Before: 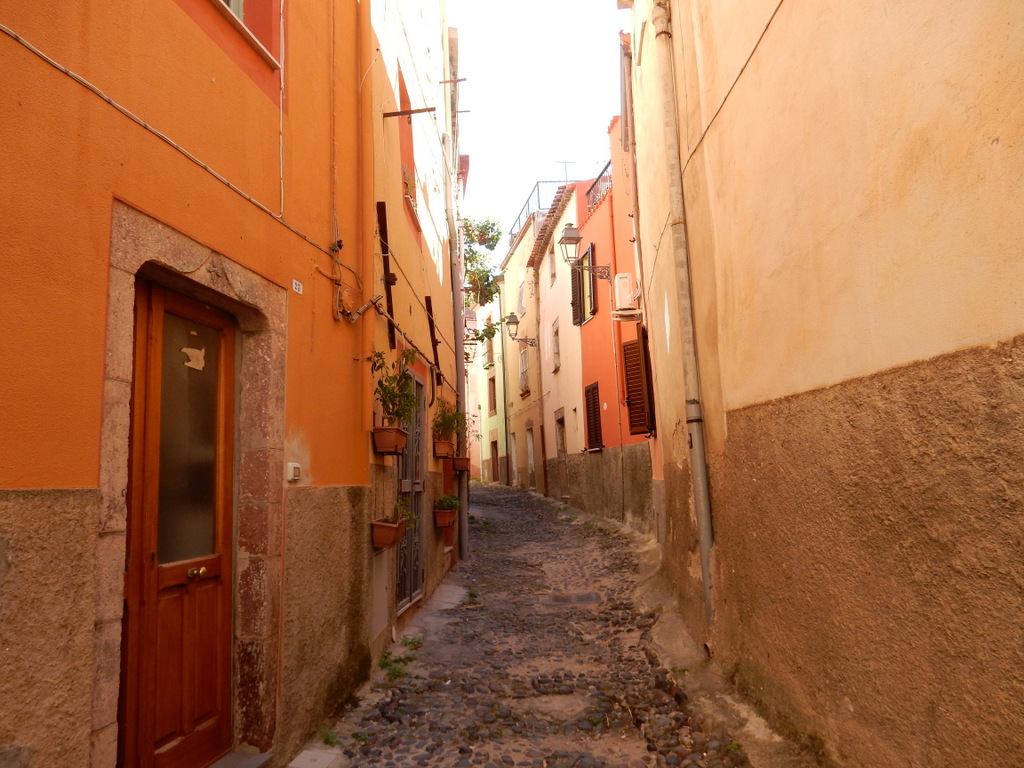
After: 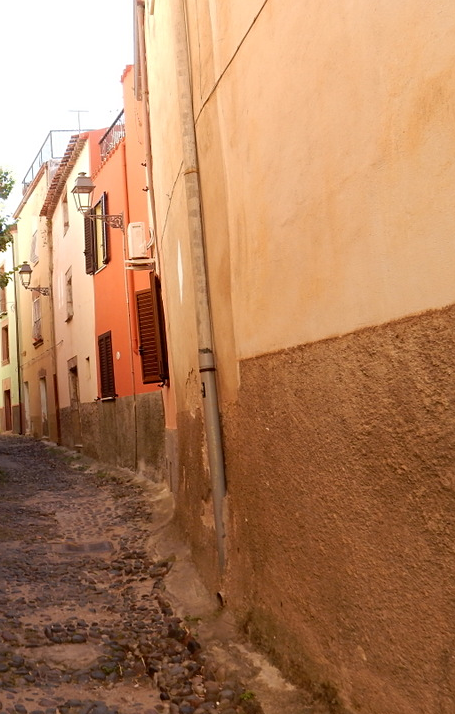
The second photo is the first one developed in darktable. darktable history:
crop: left 47.628%, top 6.643%, right 7.874%
sharpen: amount 0.2
